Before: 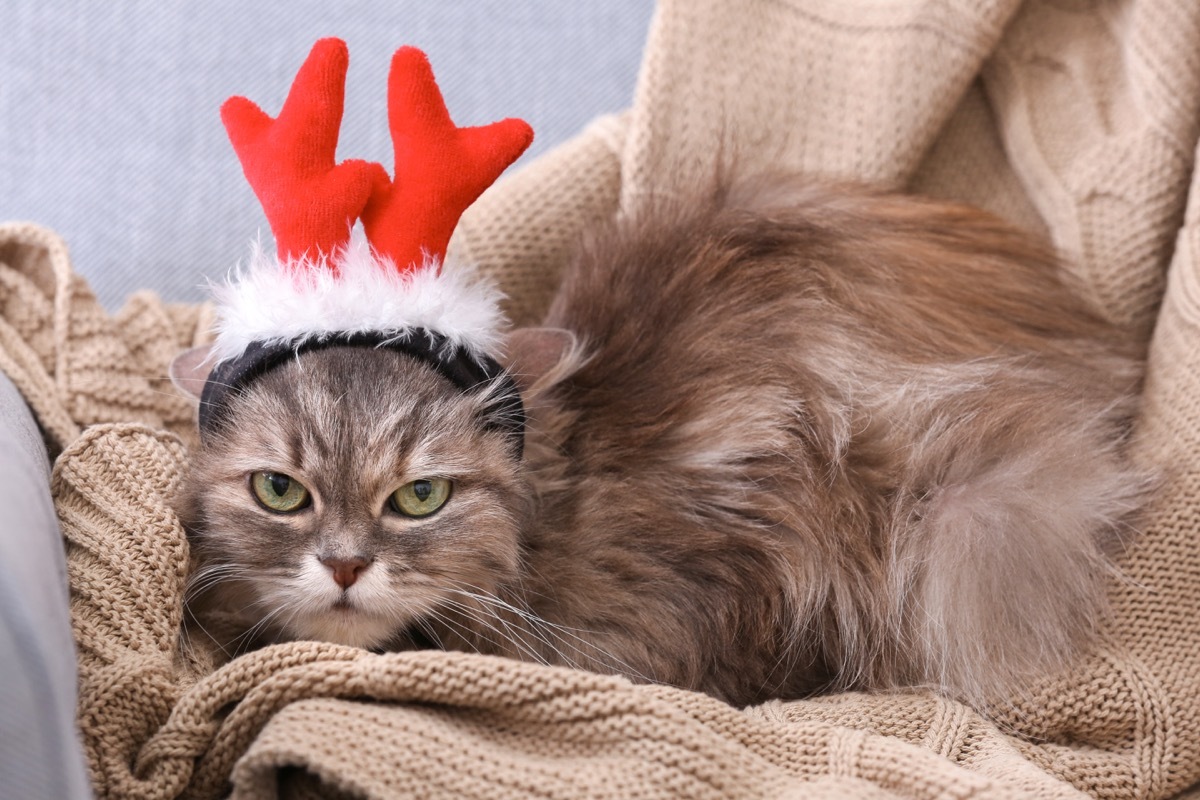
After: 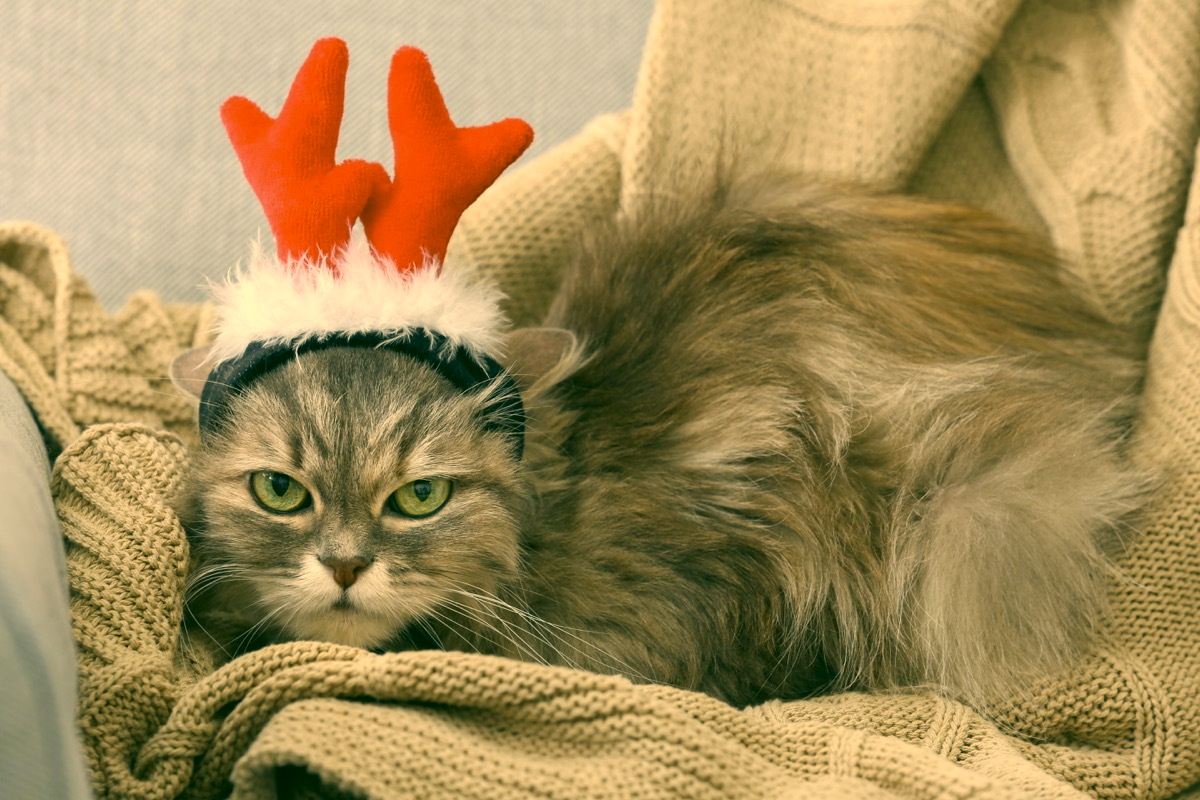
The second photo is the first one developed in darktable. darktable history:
color correction: highlights a* 5.68, highlights b* 33.15, shadows a* -25.34, shadows b* 3.9
tone equalizer: on, module defaults
